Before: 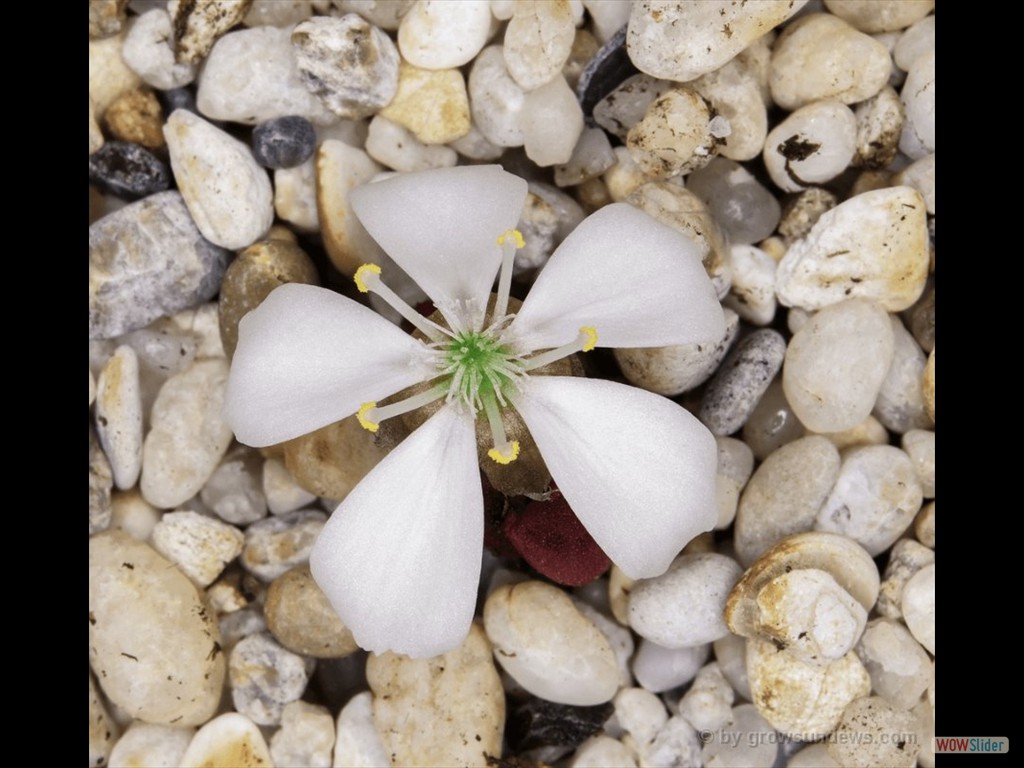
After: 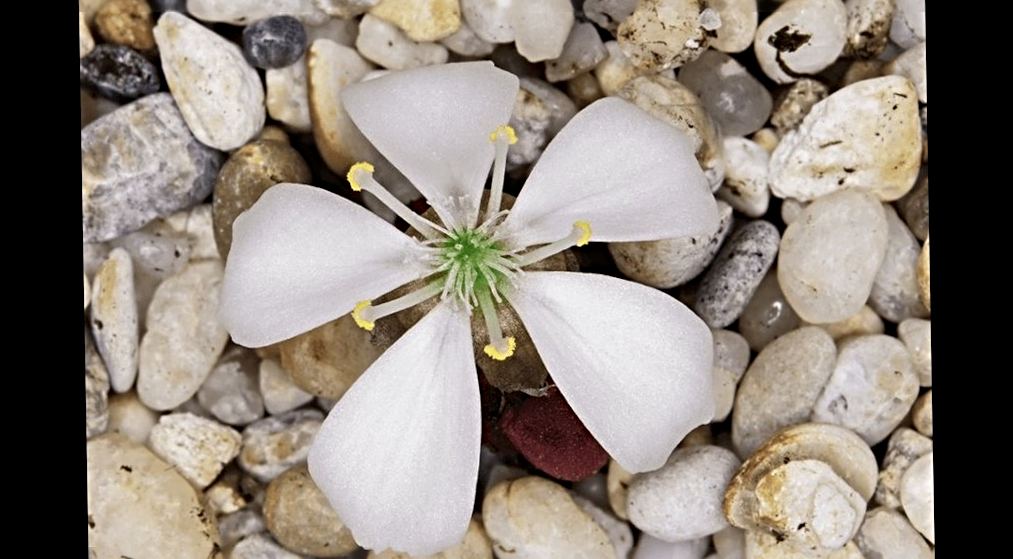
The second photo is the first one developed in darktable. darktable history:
rotate and perspective: rotation -1°, crop left 0.011, crop right 0.989, crop top 0.025, crop bottom 0.975
sharpen: radius 4.883
crop and rotate: top 12.5%, bottom 12.5%
